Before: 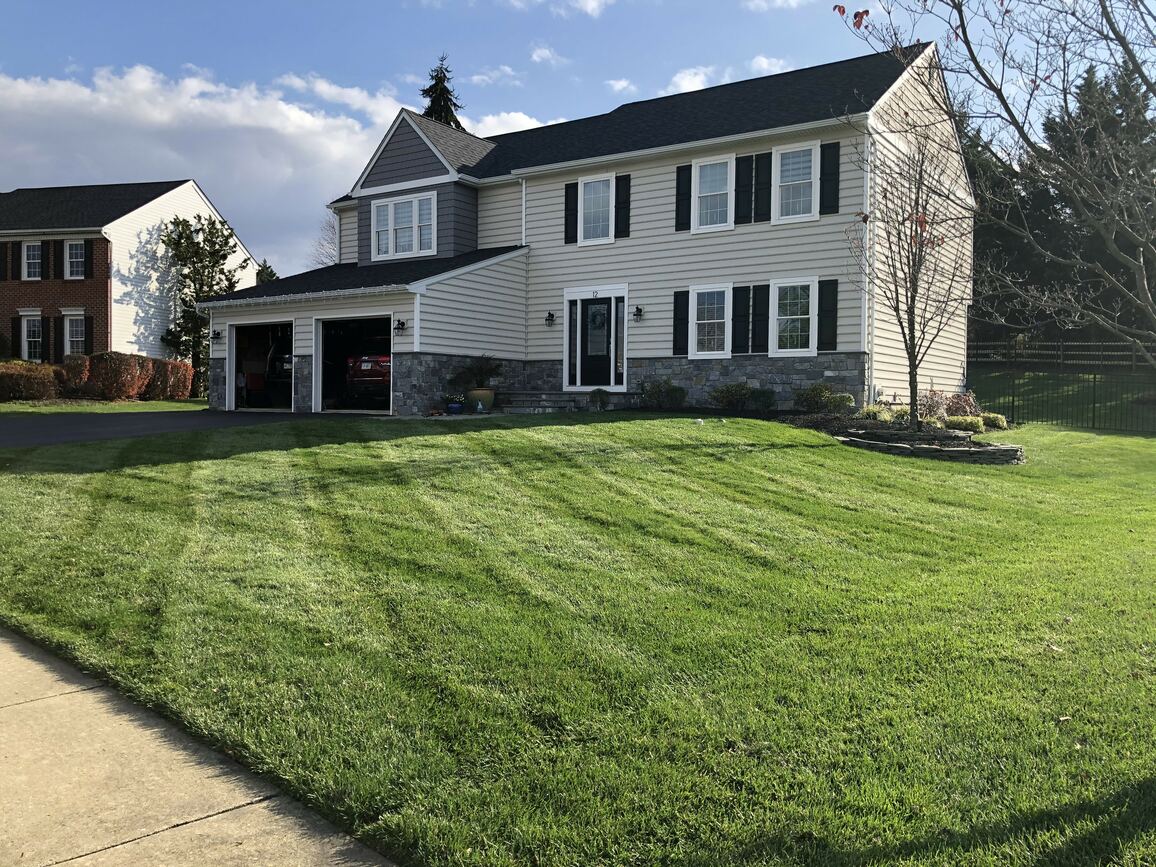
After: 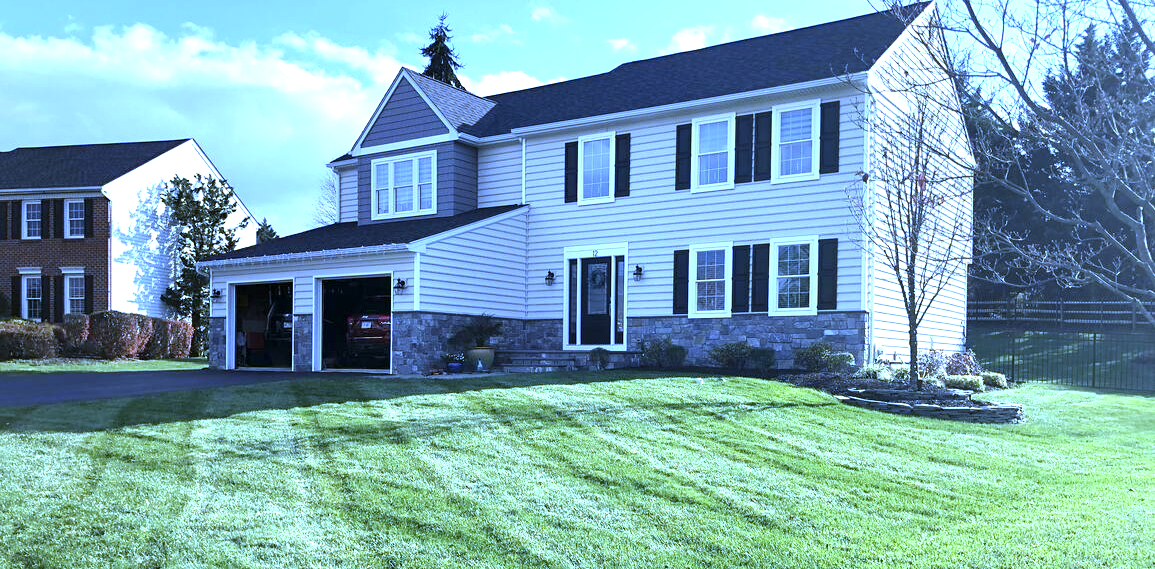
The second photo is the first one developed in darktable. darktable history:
crop and rotate: top 4.848%, bottom 29.503%
exposure: exposure 1.2 EV, compensate highlight preservation false
white balance: red 0.766, blue 1.537
